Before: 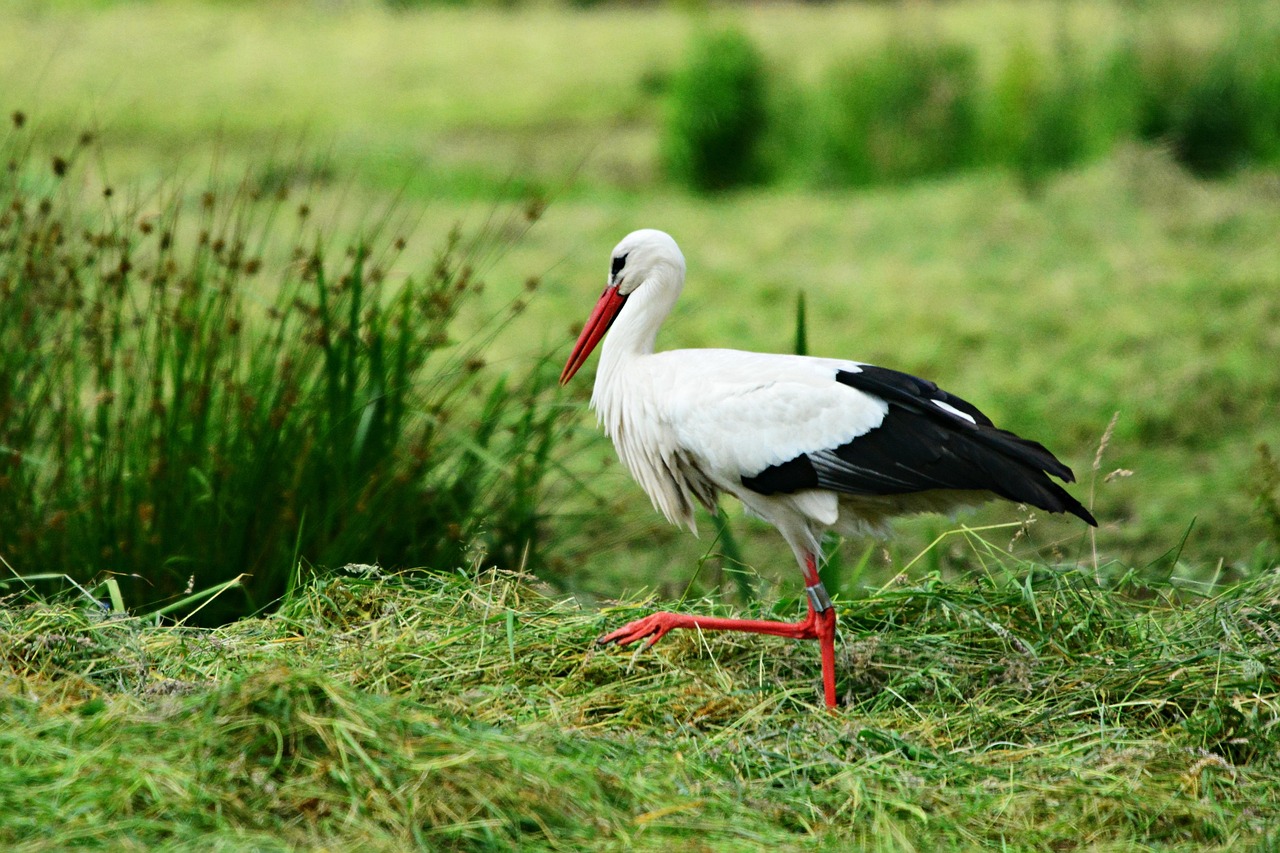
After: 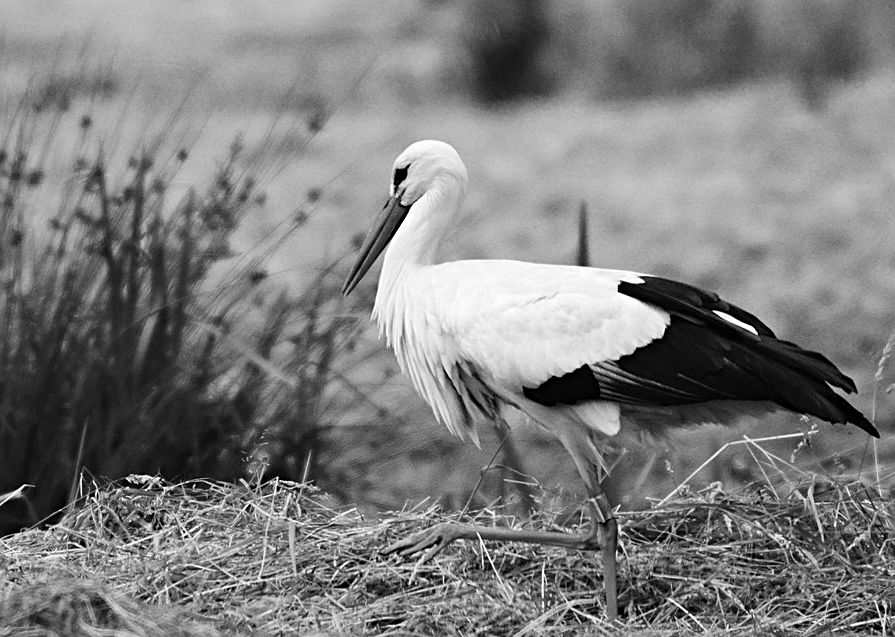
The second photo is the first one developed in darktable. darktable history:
crop and rotate: left 17.046%, top 10.659%, right 12.989%, bottom 14.553%
sharpen: on, module defaults
monochrome: a 2.21, b -1.33, size 2.2
